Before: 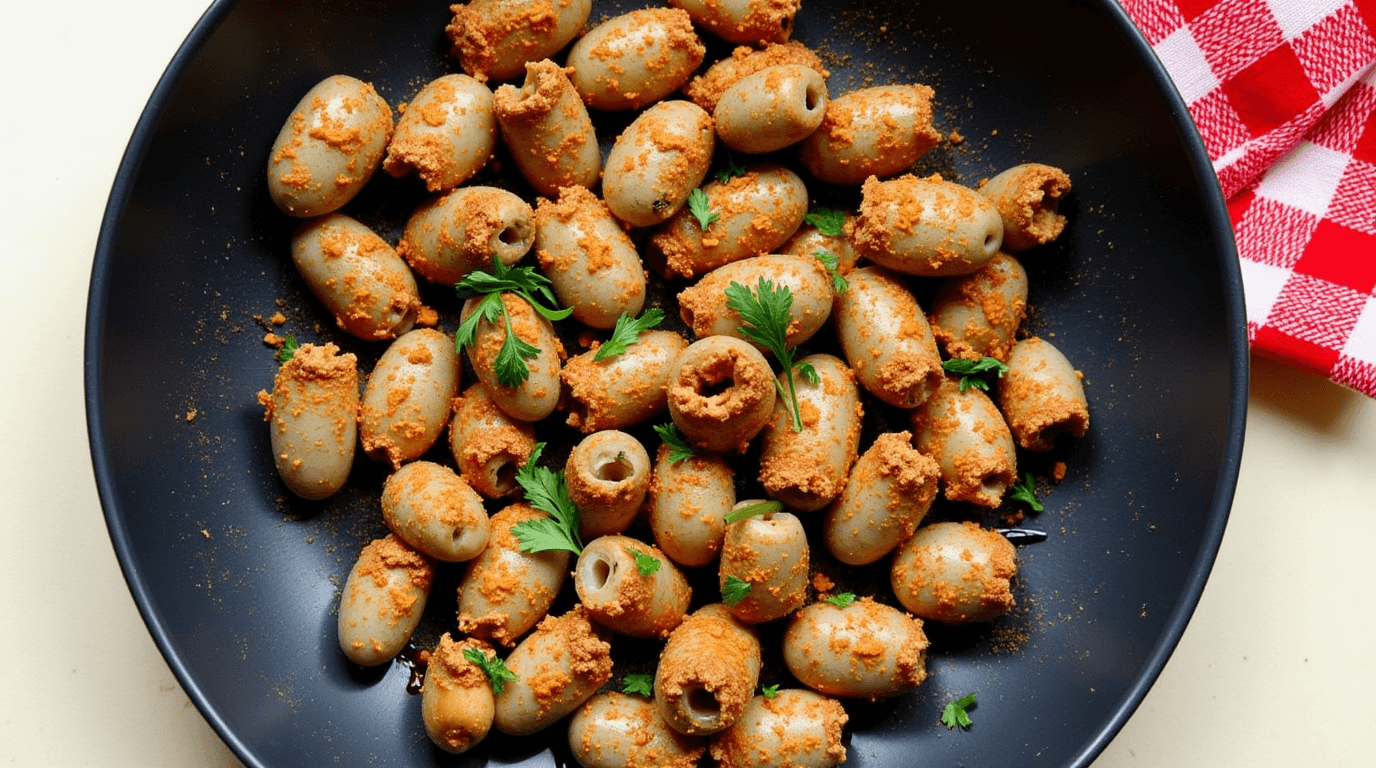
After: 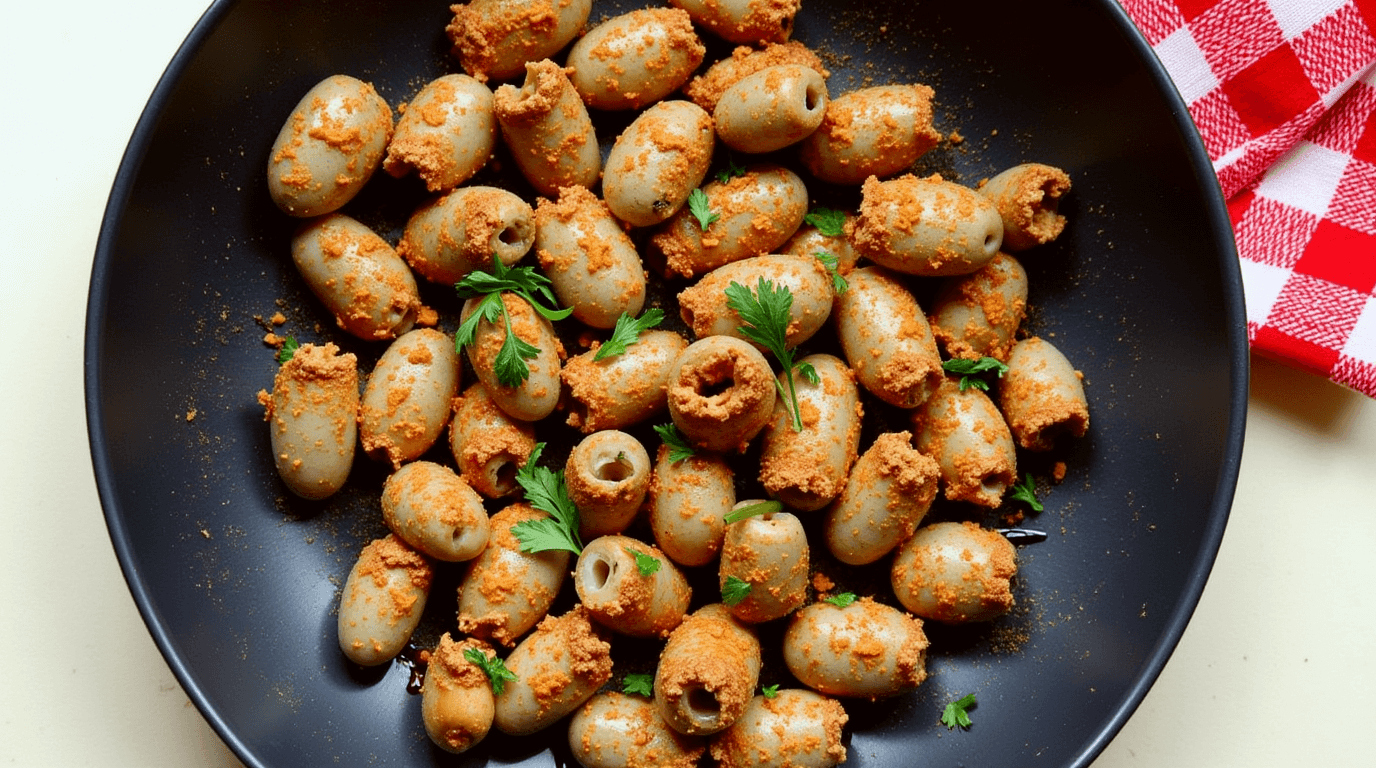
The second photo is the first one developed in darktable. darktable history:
color correction: highlights a* -2.9, highlights b* -2.39, shadows a* 2.19, shadows b* 3.02
